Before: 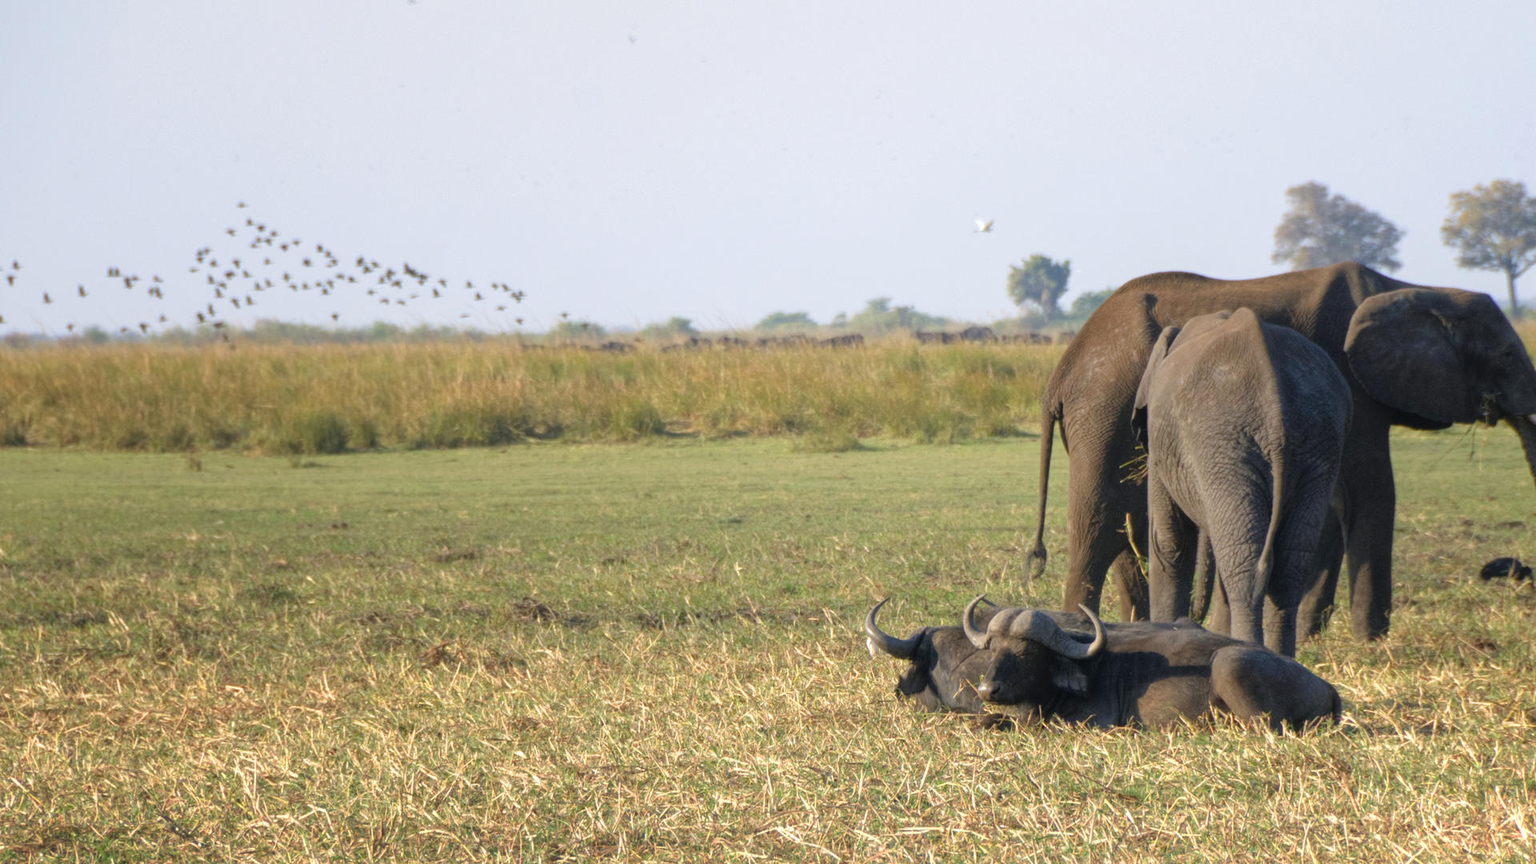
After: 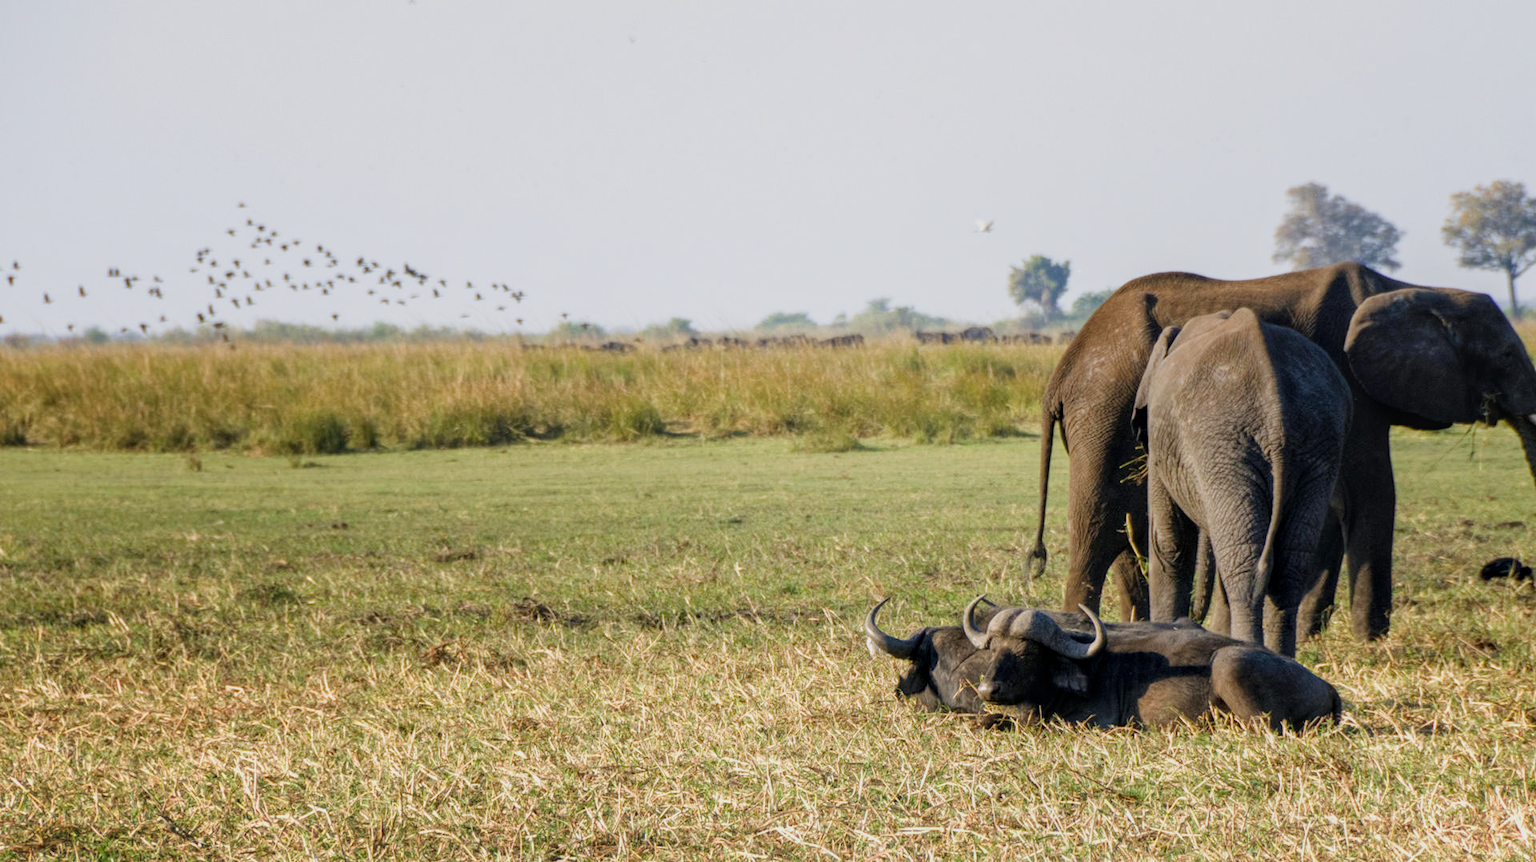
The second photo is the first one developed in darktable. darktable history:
local contrast: on, module defaults
sigmoid: on, module defaults
crop: top 0.05%, bottom 0.098%
